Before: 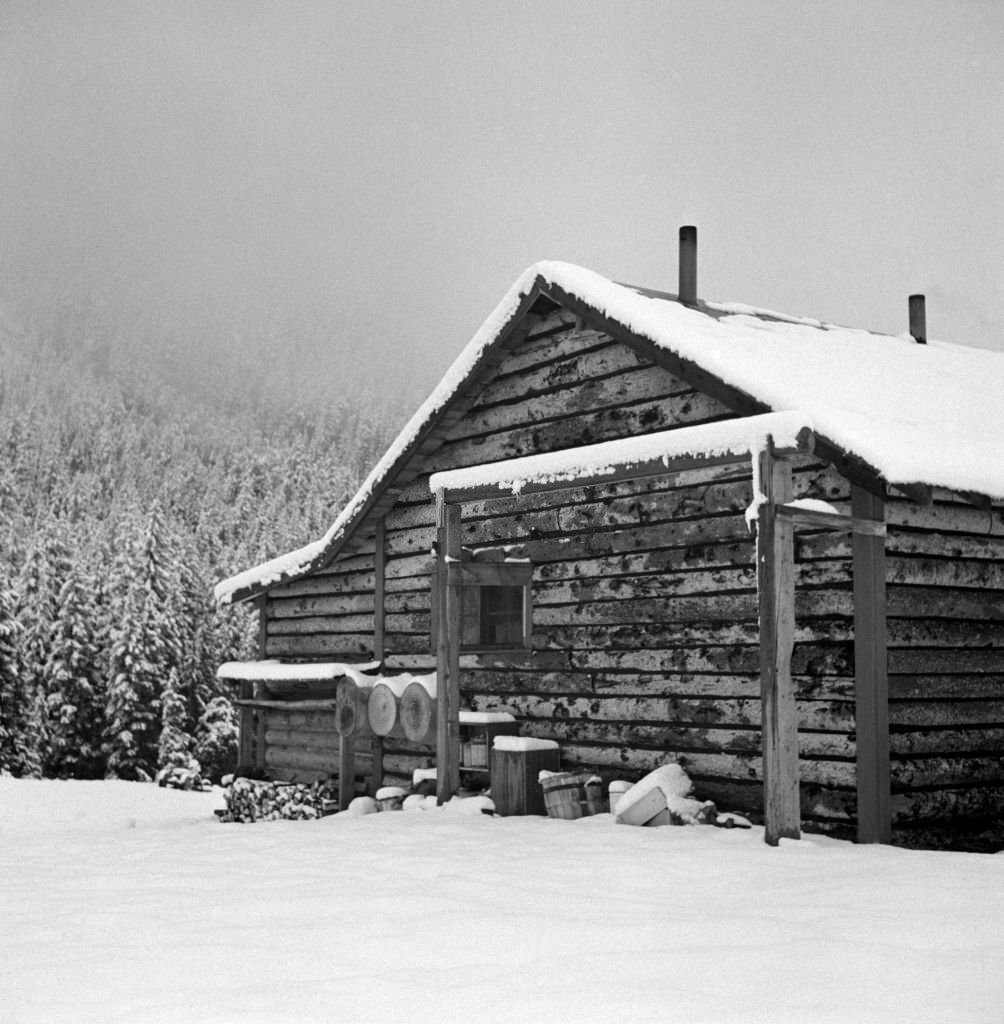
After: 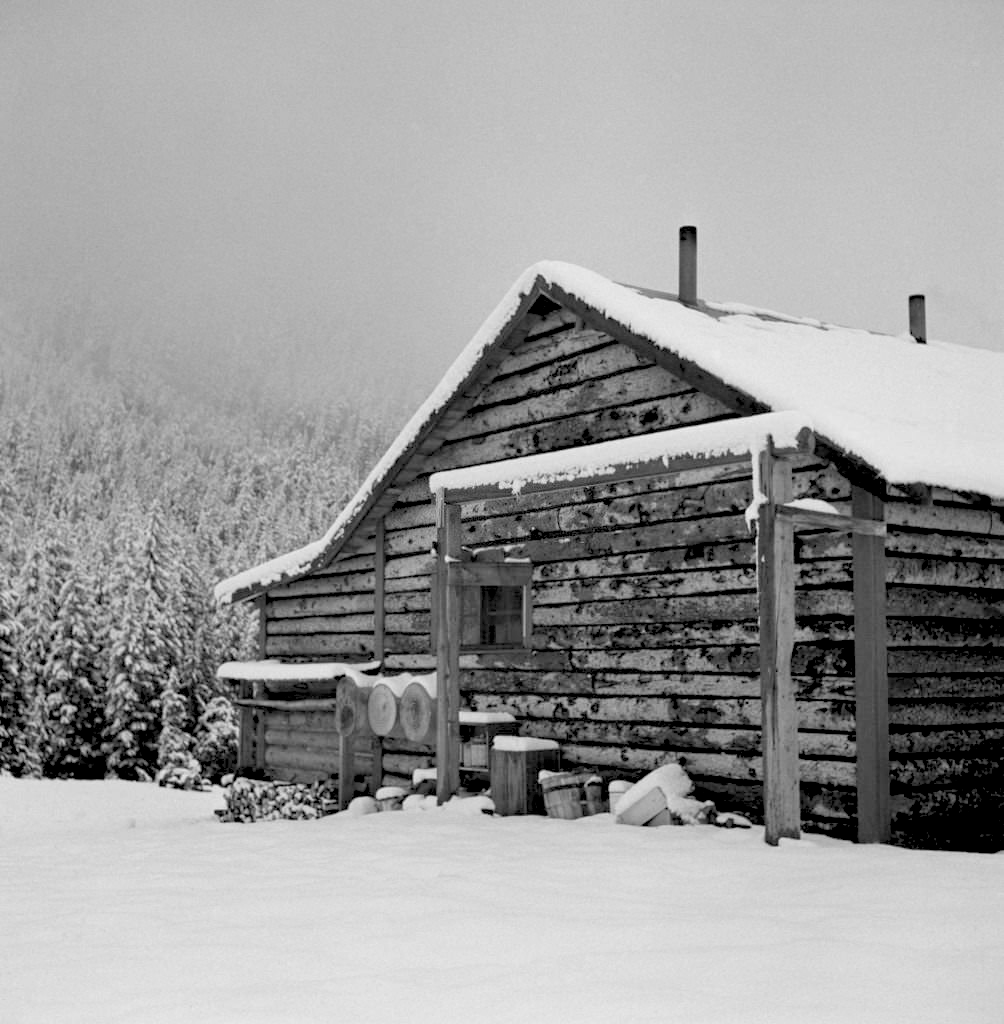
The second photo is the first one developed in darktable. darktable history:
rgb levels: preserve colors sum RGB, levels [[0.038, 0.433, 0.934], [0, 0.5, 1], [0, 0.5, 1]]
